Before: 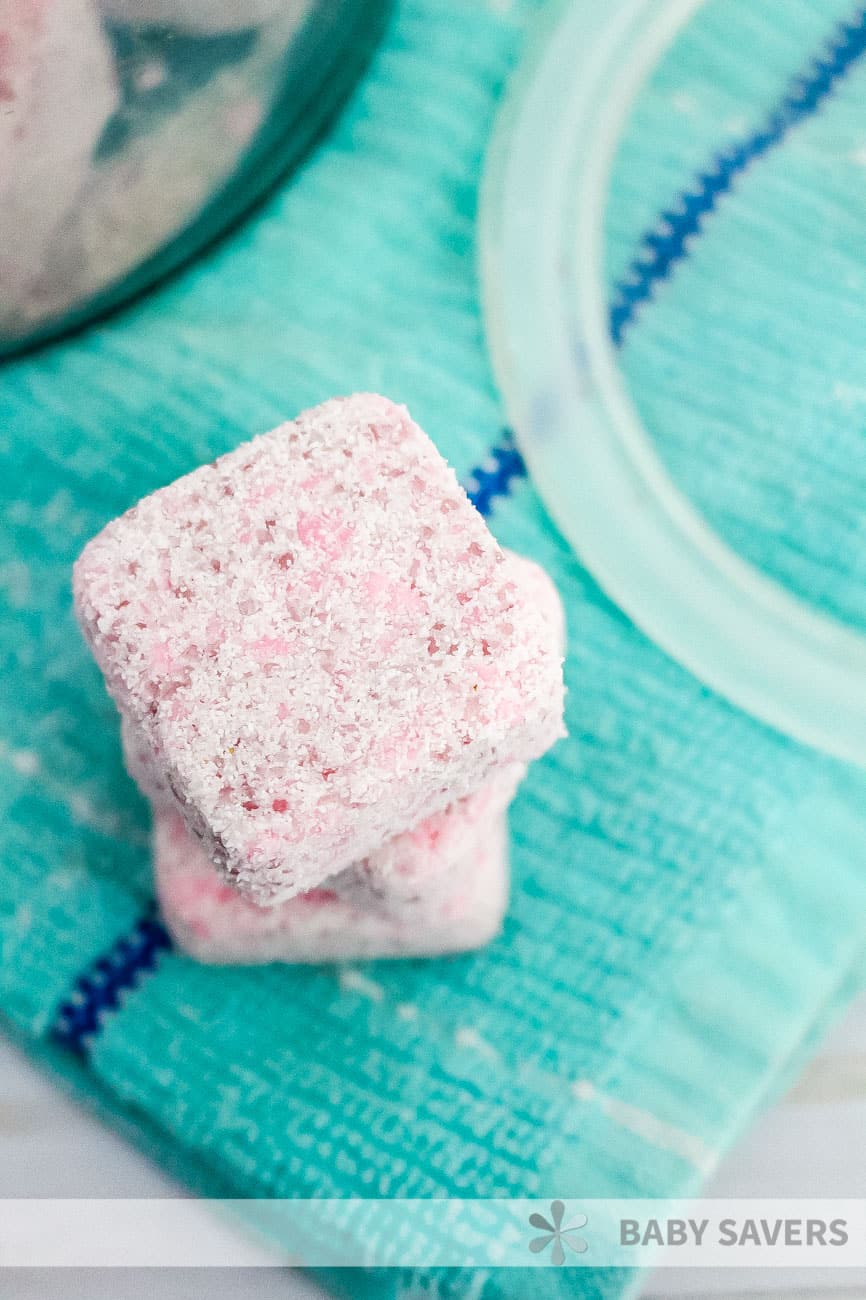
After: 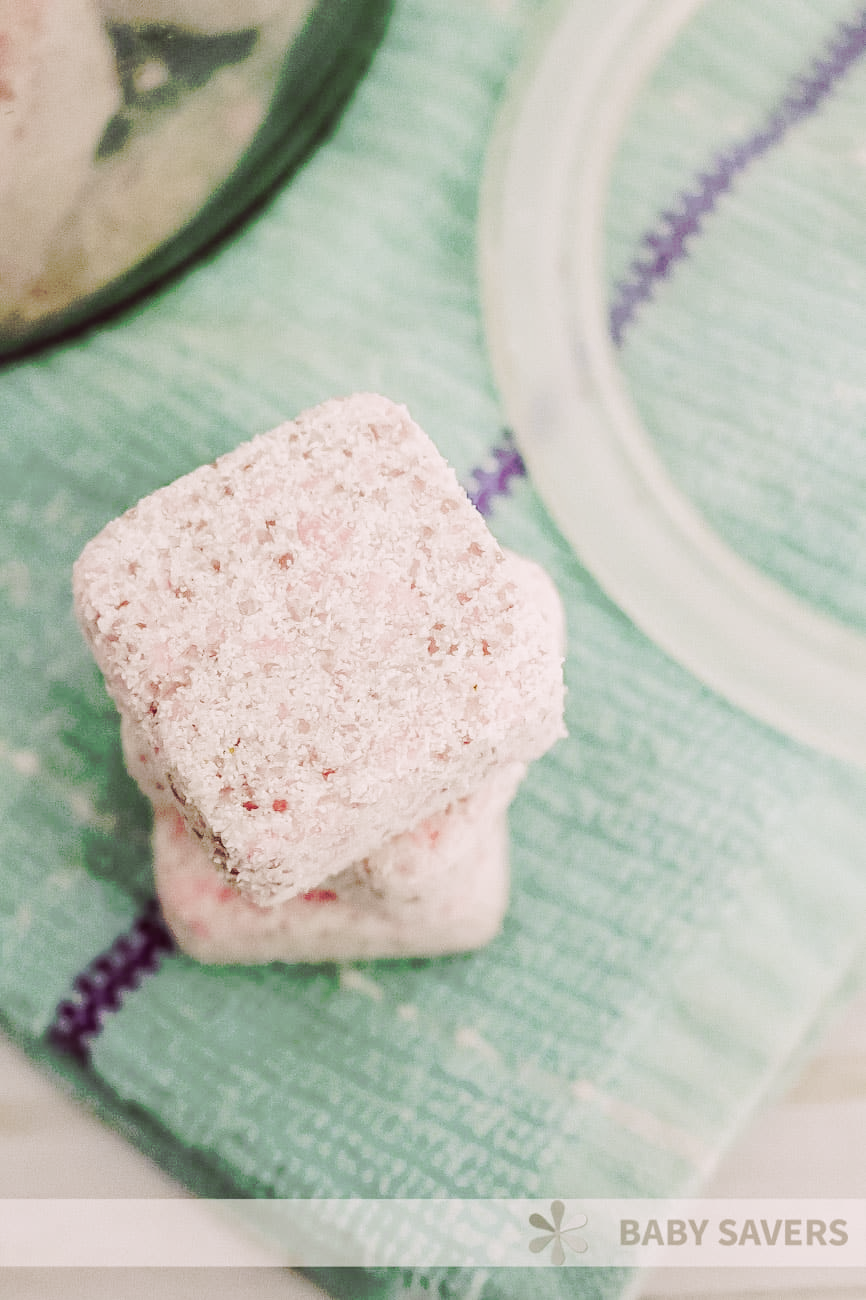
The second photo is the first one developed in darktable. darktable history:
tone curve: curves: ch0 [(0, 0) (0.003, 0.003) (0.011, 0.01) (0.025, 0.023) (0.044, 0.042) (0.069, 0.065) (0.1, 0.094) (0.136, 0.128) (0.177, 0.167) (0.224, 0.211) (0.277, 0.261) (0.335, 0.315) (0.399, 0.375) (0.468, 0.44) (0.543, 0.56) (0.623, 0.637) (0.709, 0.72) (0.801, 0.808) (0.898, 0.901) (1, 1)], preserve colors none
color look up table: target L [92.94, 92.55, 88.13, 85.84, 73.16, 67.73, 65.51, 67.73, 55.67, 42.6, 41.95, 42.66, 27.65, 10.11, 4.795, 200, 84.16, 82.79, 72.41, 68.95, 67.46, 62.79, 49.94, 49.54, 48.34, 45.39, 15.95, 16.07, 12.61, 91.81, 83.36, 69.15, 59.34, 64.62, 50, 75.81, 59.55, 61.95, 42.73, 31.48, 30.13, 38.99, 20.74, 5.055, 4.322, 87.63, 82.01, 67.23, 24.64], target a [2.386, -1.241, -20.98, -27.41, -7.475, -30.24, -43.12, -8.313, -7.606, -30.46, -35.43, 1.063, -11.61, 2.823, 11.64, 0, 9.162, 5.362, 23.47, 29.34, 7.689, 48.77, 74.29, 47.77, 22.74, 60.24, 19.55, 15.84, 30.75, 7.136, 14.2, 39.68, 29.17, 11.17, 65.18, 21.3, 21.76, 15.32, 5.977, 46.76, 33.36, 43.66, 44.21, 18.75, 17.4, -7.18, 5.63, 1.555, 8.523], target b [4.063, 35.8, 70.69, 19.05, 73.6, 47.28, 64.72, 16.89, 58.95, 37.93, 45.72, 45.53, 17.09, 13.44, 3.332, 0, 26.13, 51.86, 55.69, 24.31, 13.68, 9.334, 55.37, 58.77, 31.09, 21.43, 11.8, 22.31, 17.4, -2.196, -11.62, -21.48, -1.071, -4.419, -10.86, -24.15, -14.76, -18.59, 14.61, 4.777, -9.628, -45.29, -39.03, 3.036, -2.553, -1.416, -12.78, -6.875, -2.146], num patches 49
